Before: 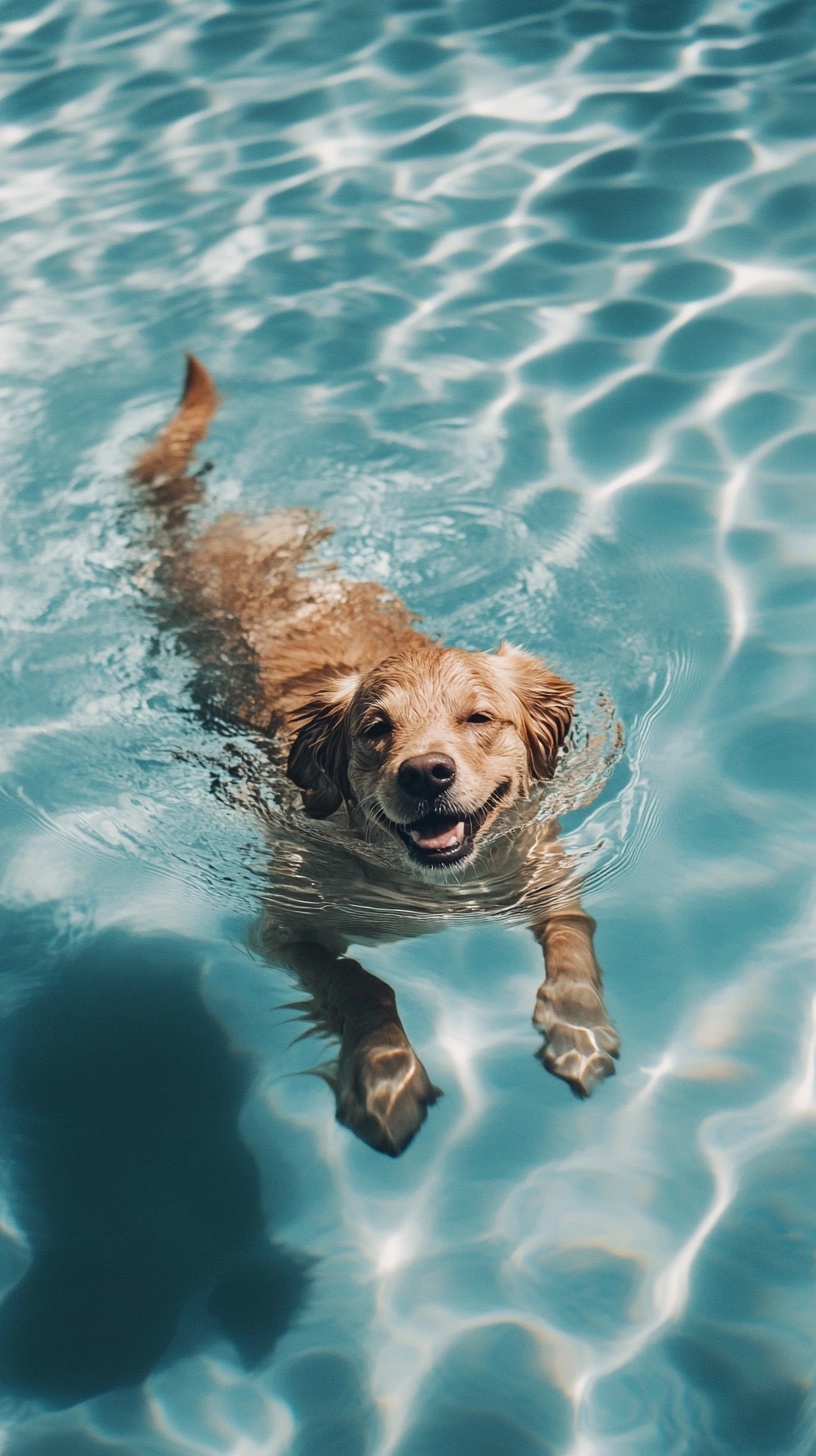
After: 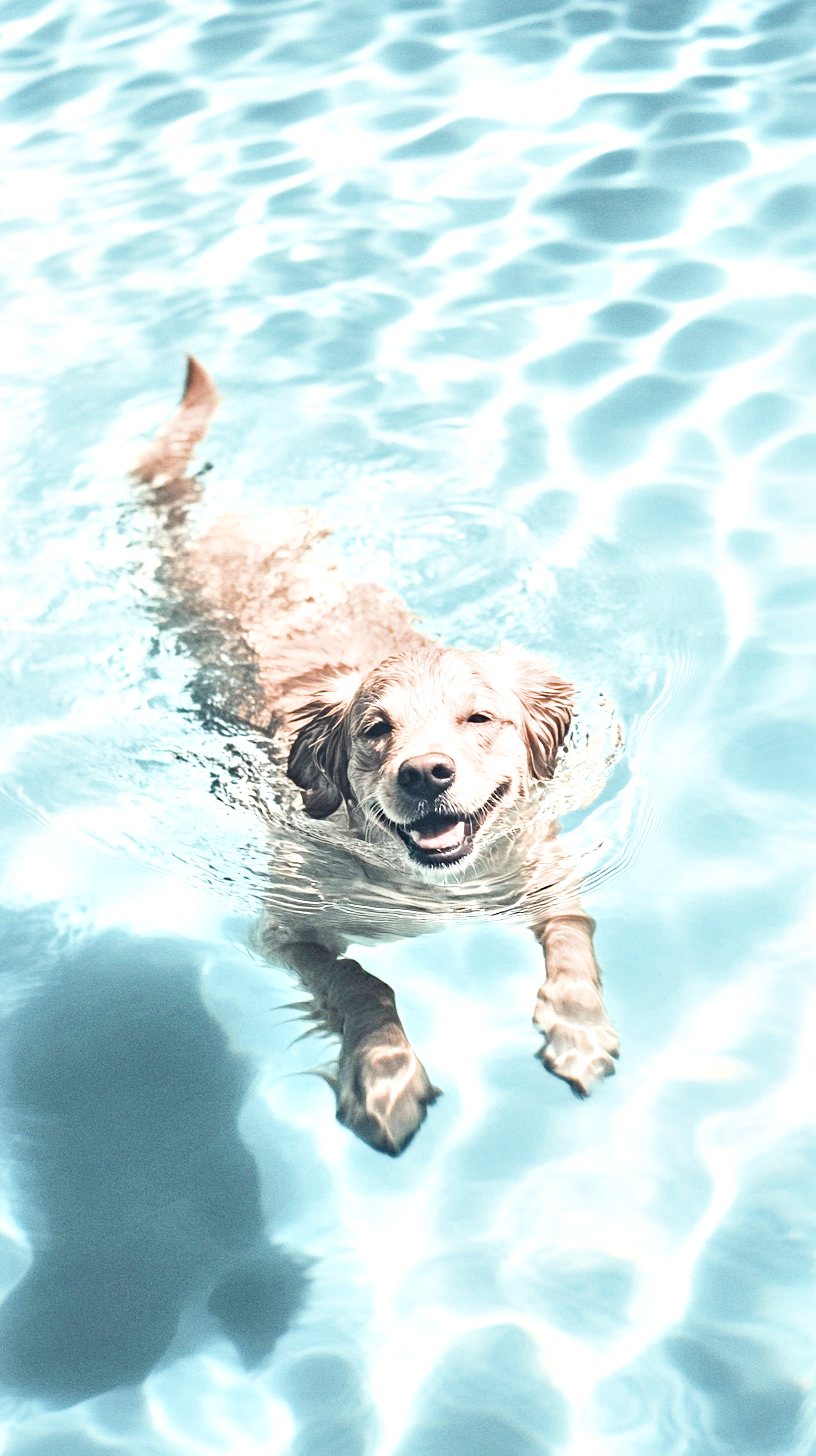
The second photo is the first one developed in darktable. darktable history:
filmic rgb: black relative exposure -7.65 EV, white relative exposure 4.56 EV, threshold 5.99 EV, hardness 3.61, enable highlight reconstruction true
haze removal: compatibility mode true, adaptive false
exposure: exposure 3.002 EV, compensate highlight preservation false
local contrast: mode bilateral grid, contrast 26, coarseness 61, detail 151%, midtone range 0.2
contrast brightness saturation: contrast 0.1, saturation -0.366
tone equalizer: smoothing diameter 24.99%, edges refinement/feathering 6.25, preserve details guided filter
